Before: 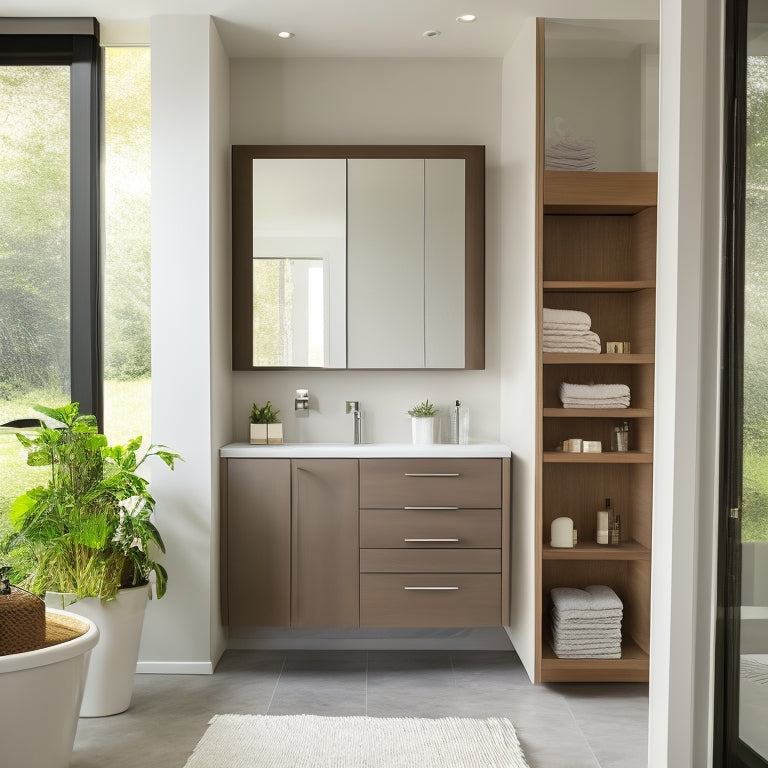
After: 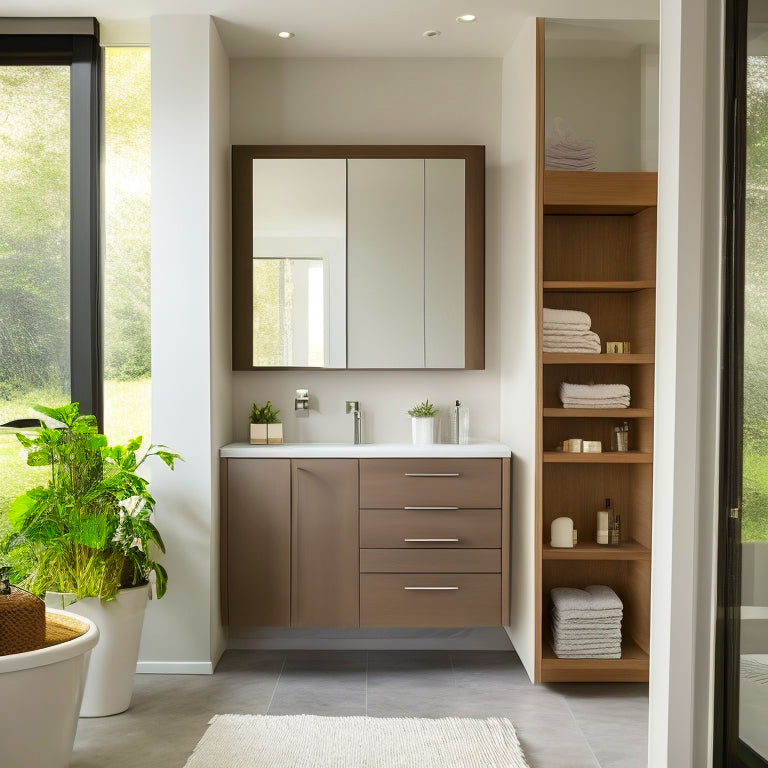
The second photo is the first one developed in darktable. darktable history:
contrast brightness saturation: brightness -0.022, saturation 0.347
